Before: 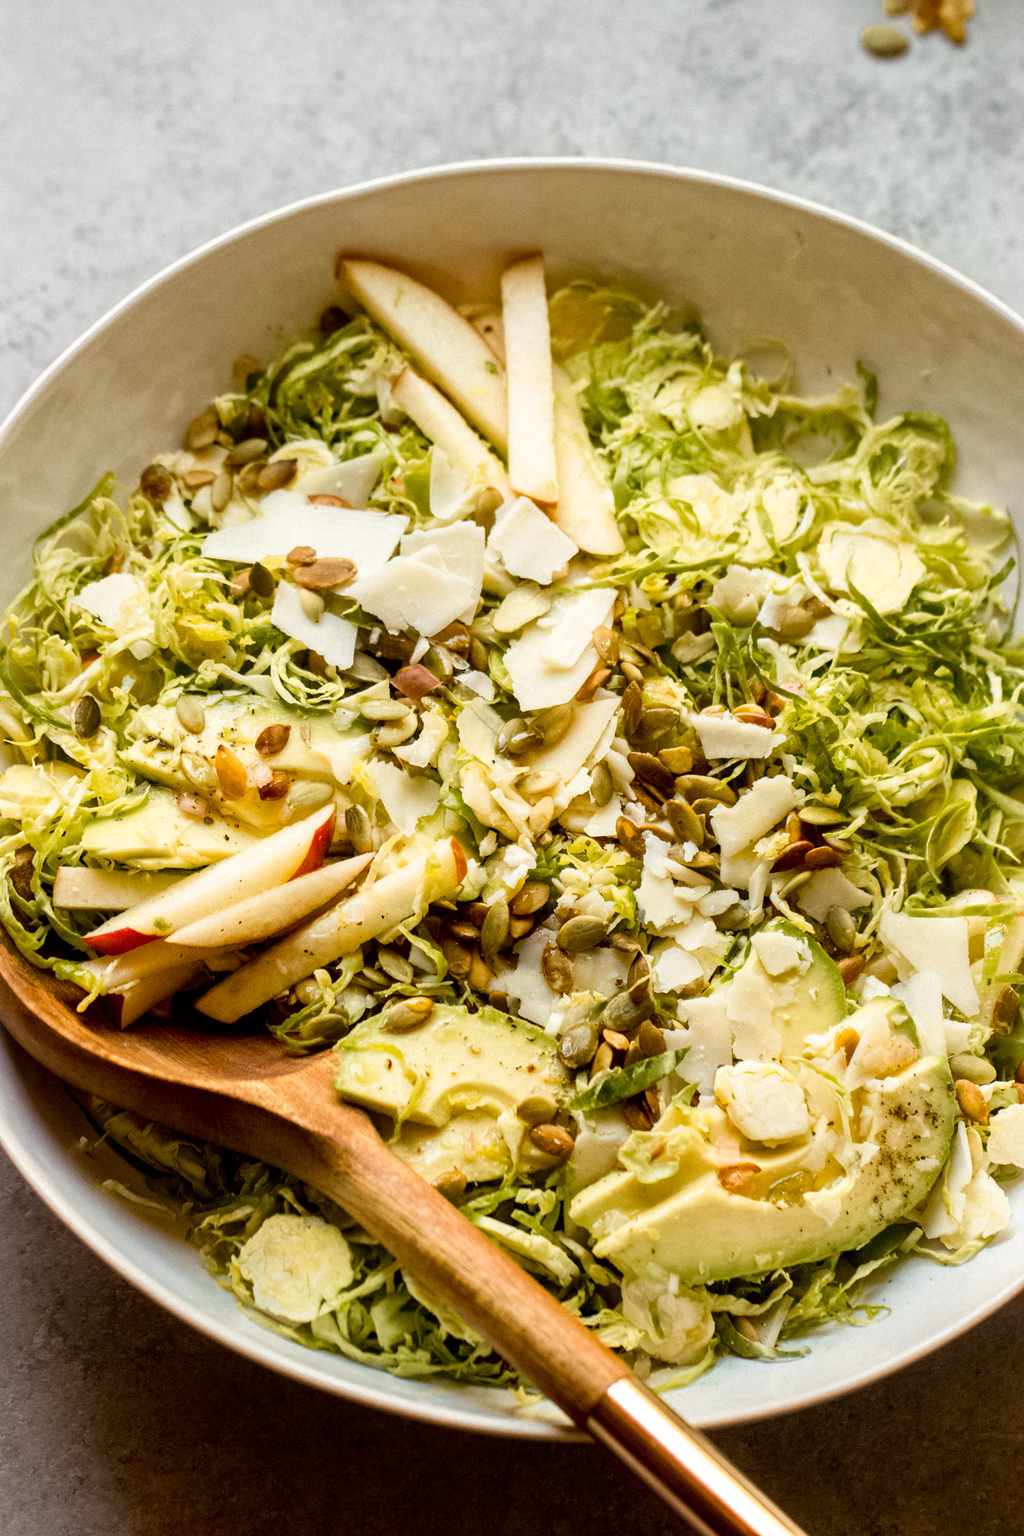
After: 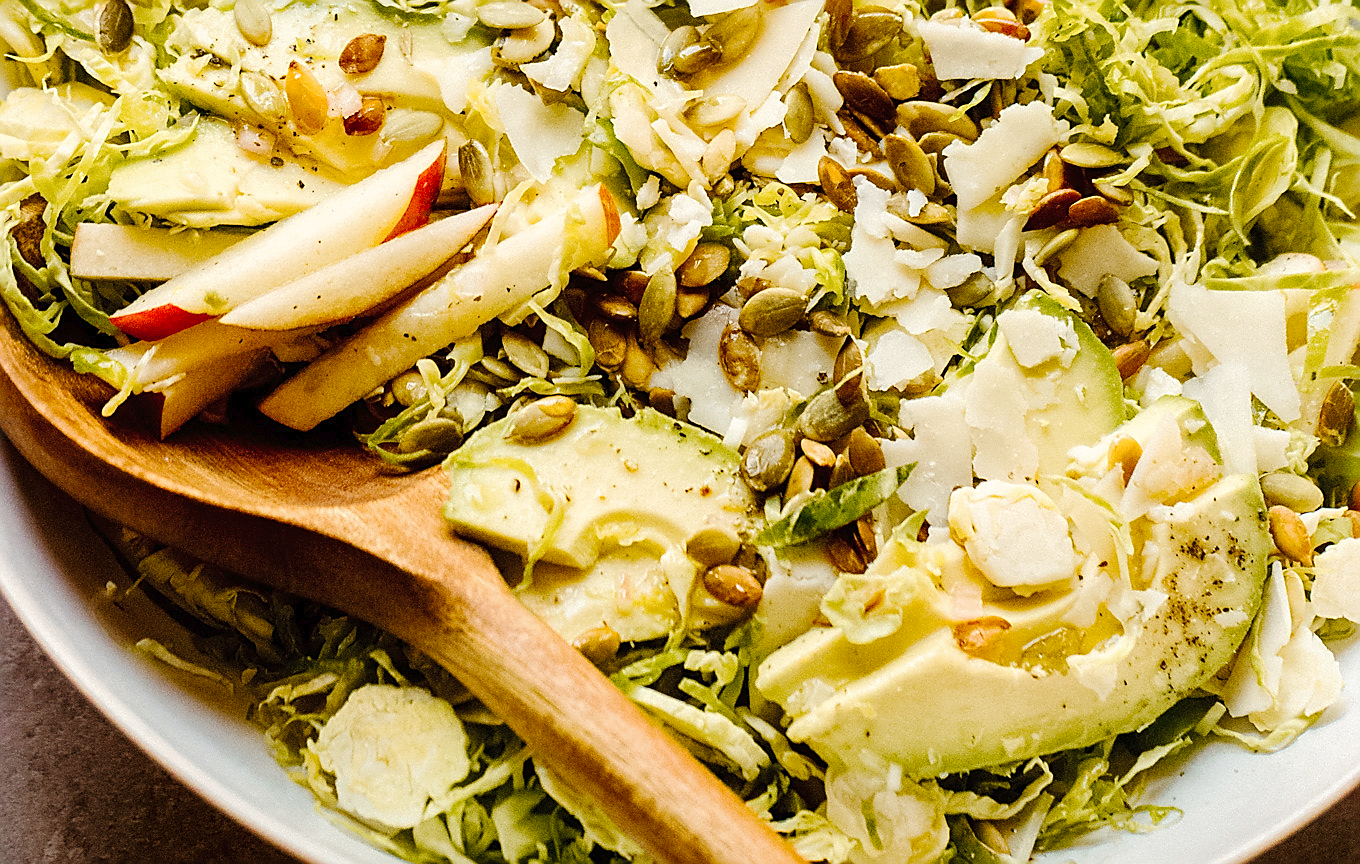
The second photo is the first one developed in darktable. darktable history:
tone curve: curves: ch0 [(0, 0) (0.003, 0.015) (0.011, 0.021) (0.025, 0.032) (0.044, 0.046) (0.069, 0.062) (0.1, 0.08) (0.136, 0.117) (0.177, 0.165) (0.224, 0.221) (0.277, 0.298) (0.335, 0.385) (0.399, 0.469) (0.468, 0.558) (0.543, 0.637) (0.623, 0.708) (0.709, 0.771) (0.801, 0.84) (0.898, 0.907) (1, 1)], preserve colors none
crop: top 45.509%, bottom 12.109%
sharpen: radius 1.353, amount 1.245, threshold 0.723
